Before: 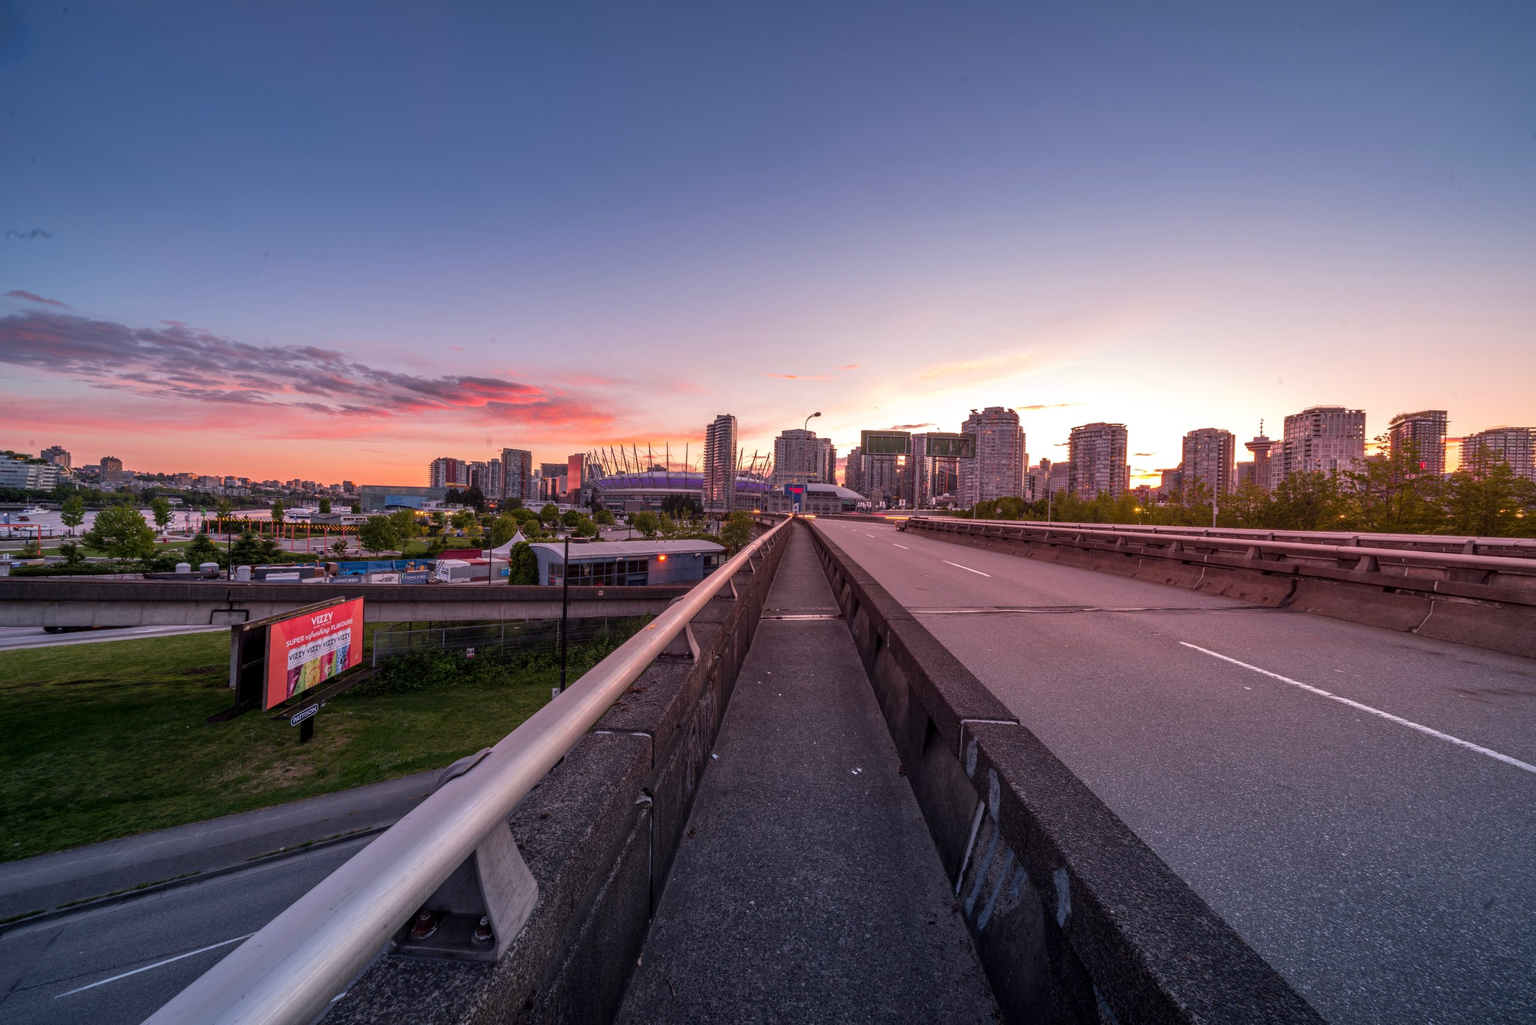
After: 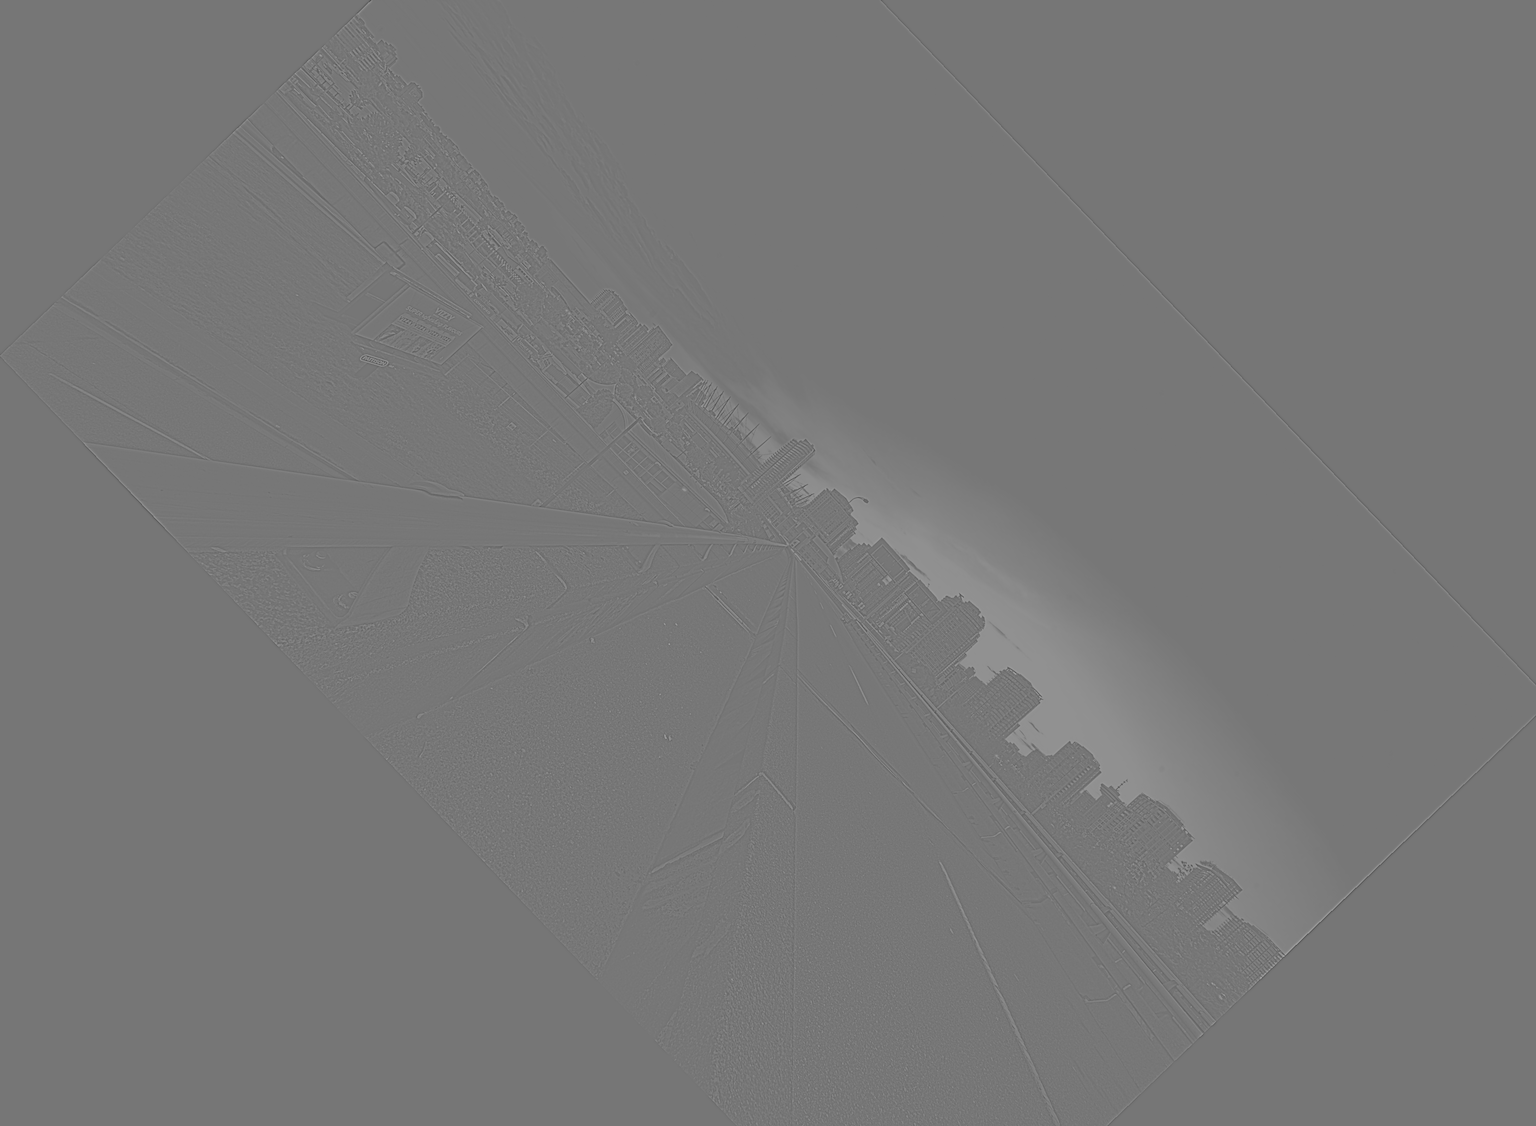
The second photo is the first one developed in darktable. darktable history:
exposure: black level correction 0.001, exposure 1.05 EV, compensate exposure bias true, compensate highlight preservation false
crop and rotate: angle -46.26°, top 16.234%, right 0.912%, bottom 11.704%
highpass: sharpness 5.84%, contrast boost 8.44%
